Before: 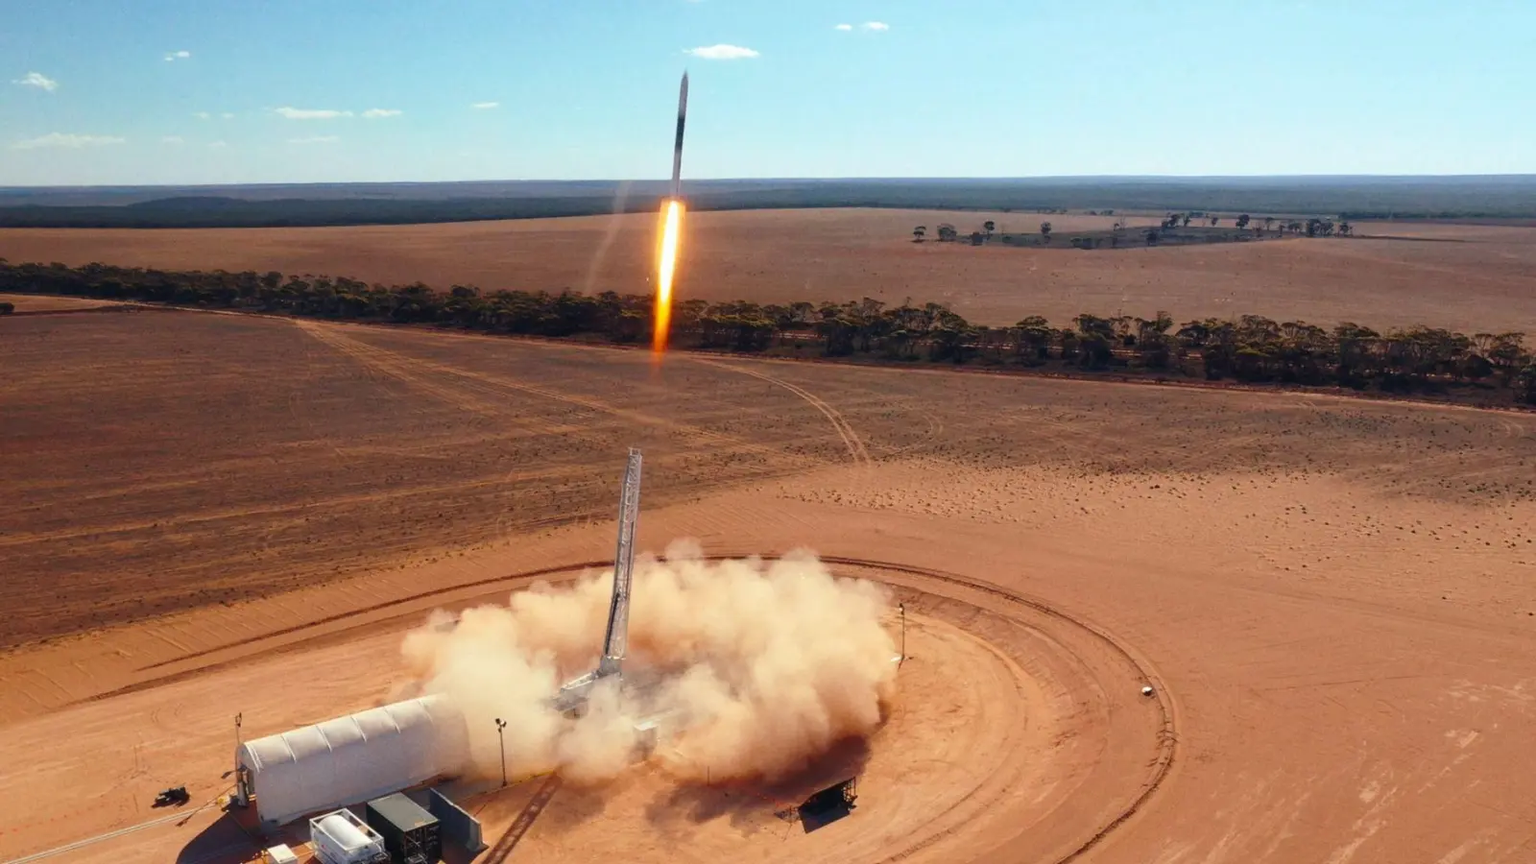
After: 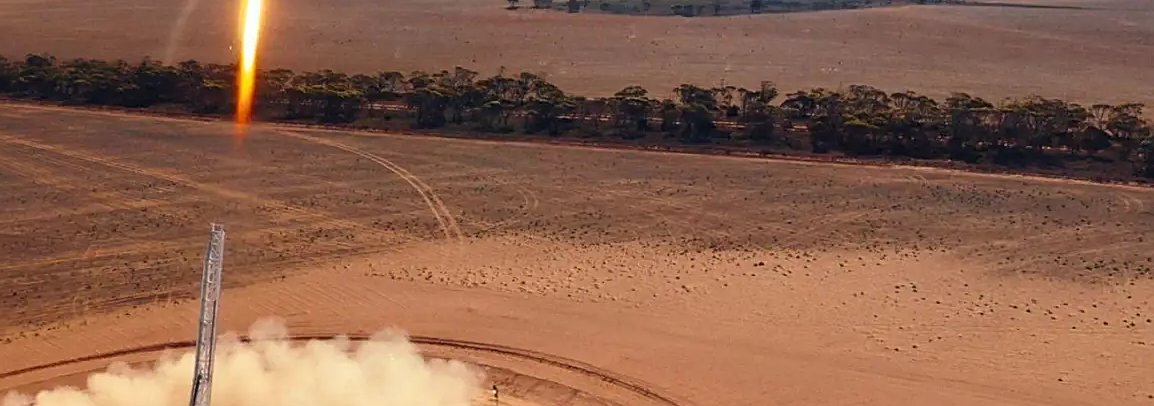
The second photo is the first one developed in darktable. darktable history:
sharpen: on, module defaults
crop and rotate: left 27.867%, top 27.072%, bottom 27.788%
